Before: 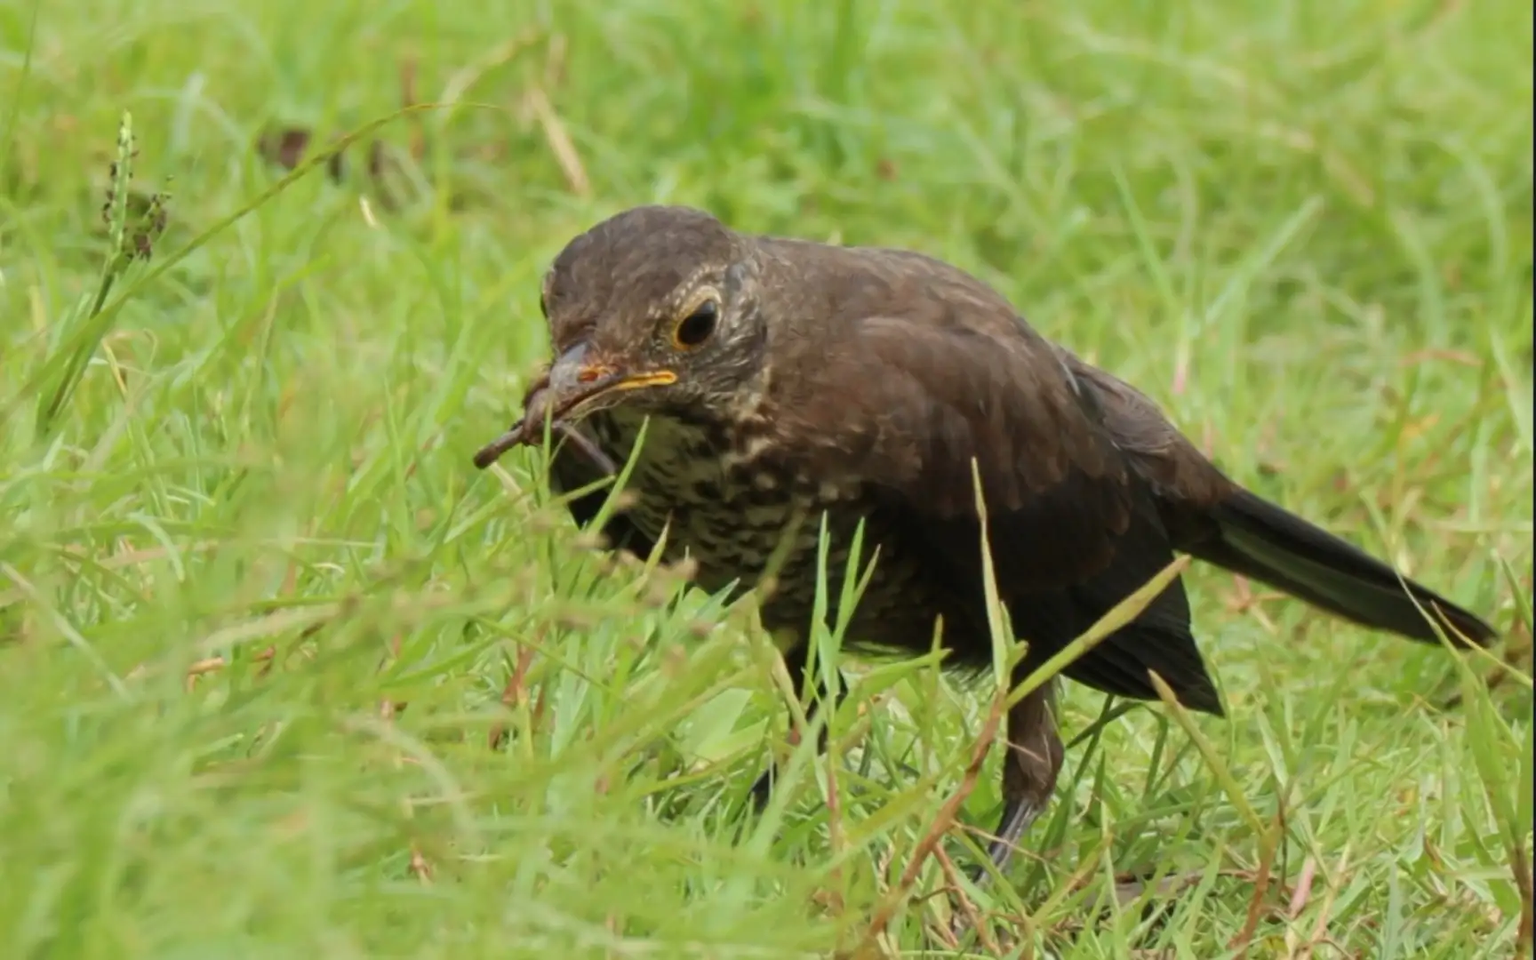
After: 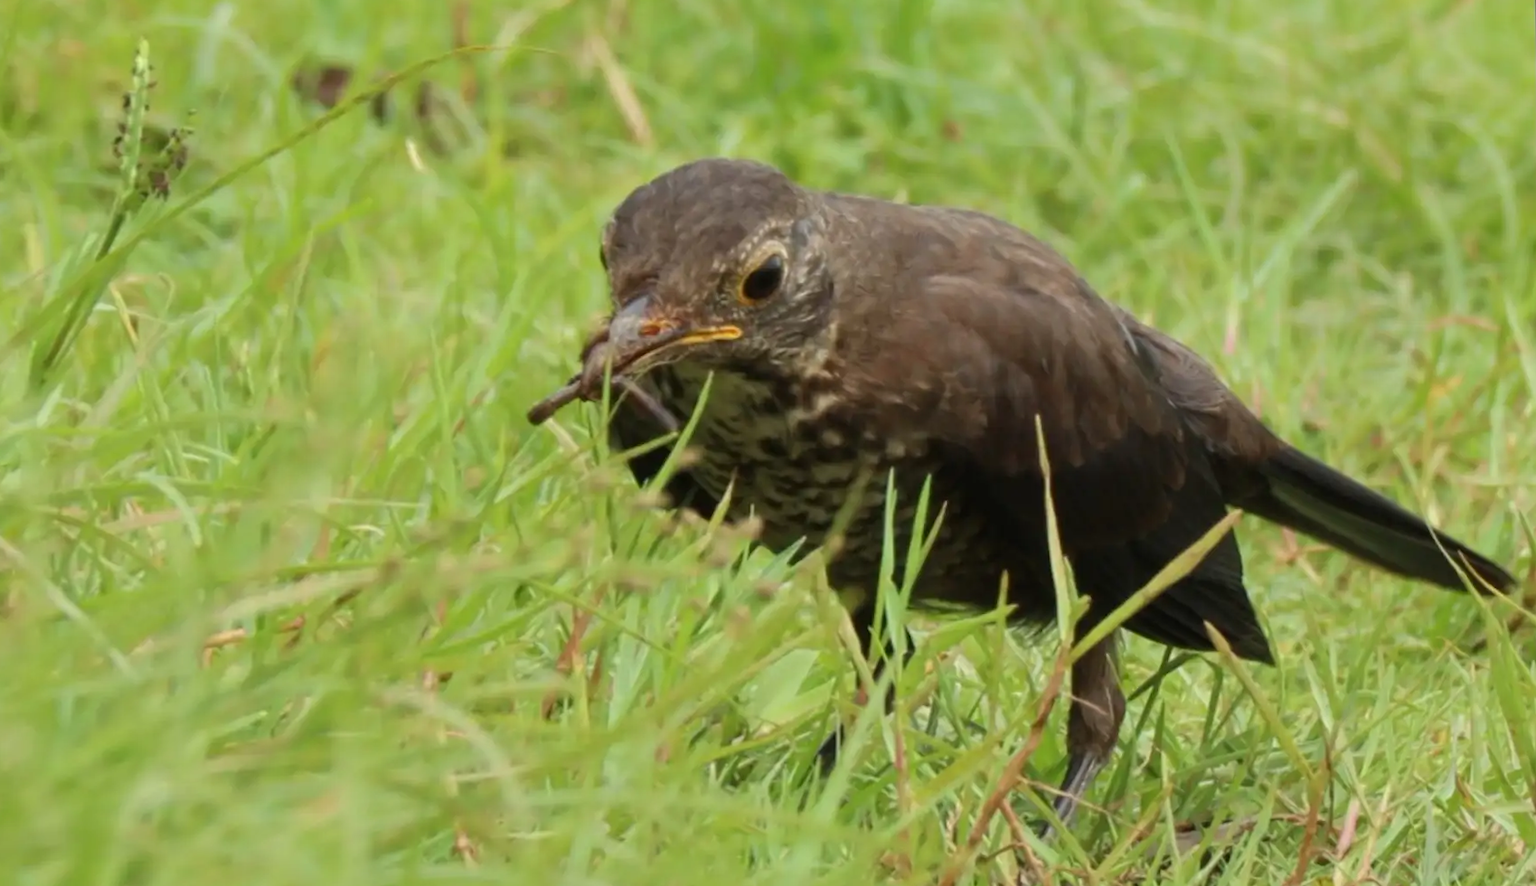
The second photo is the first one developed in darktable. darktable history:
crop and rotate: left 0.126%
rotate and perspective: rotation -0.013°, lens shift (vertical) -0.027, lens shift (horizontal) 0.178, crop left 0.016, crop right 0.989, crop top 0.082, crop bottom 0.918
